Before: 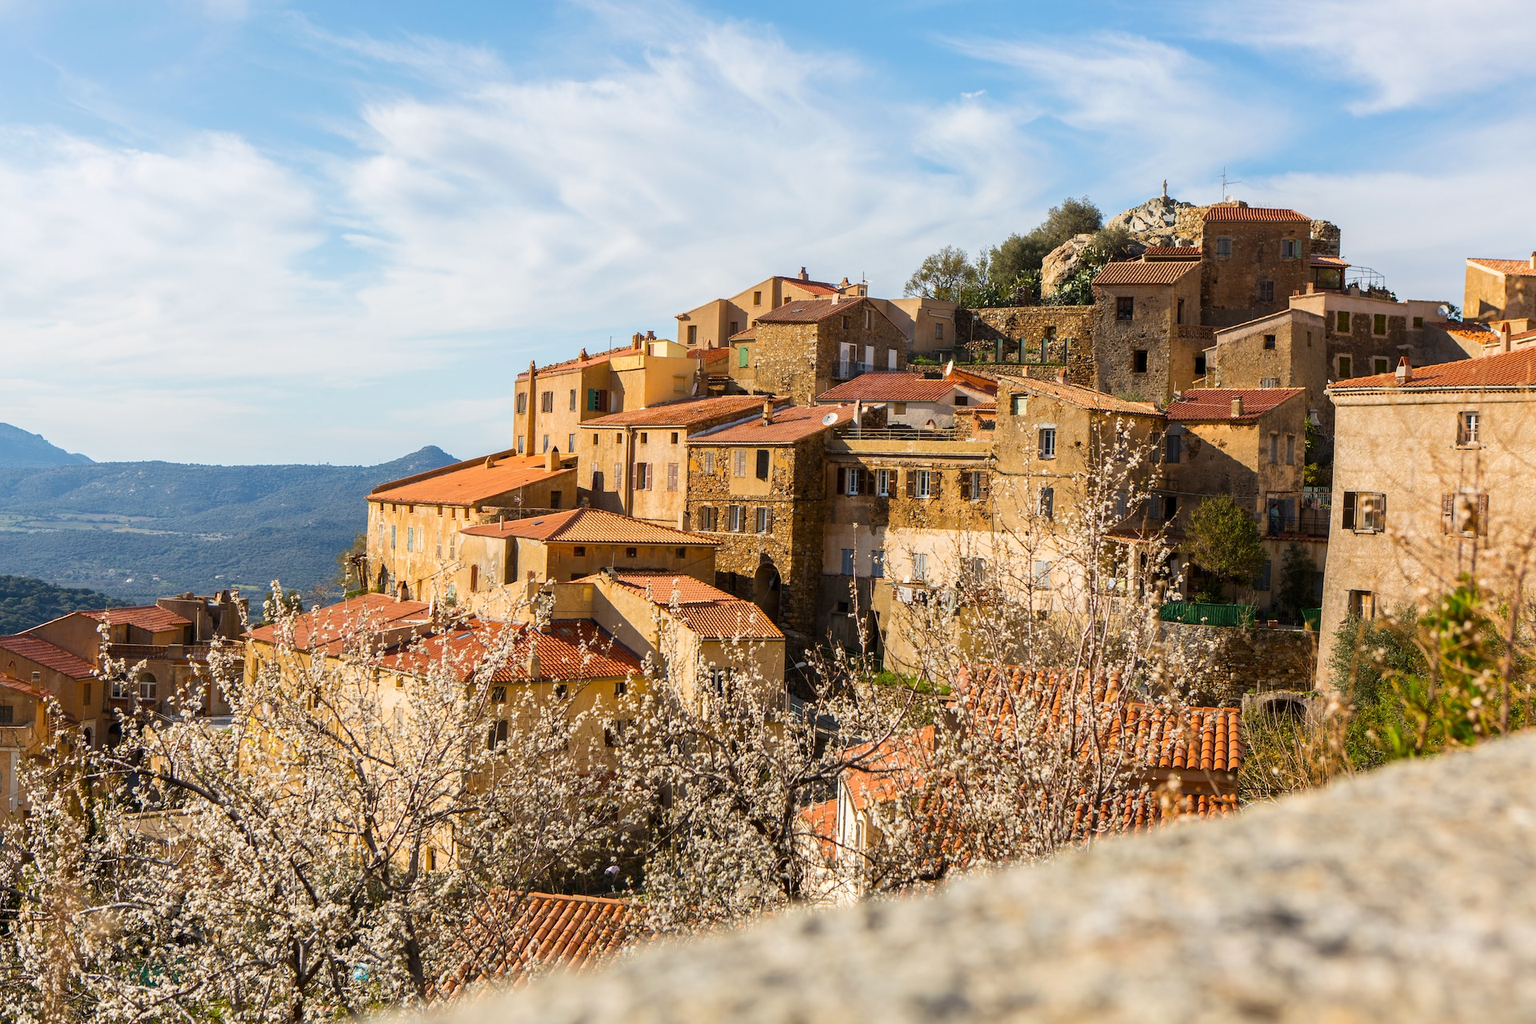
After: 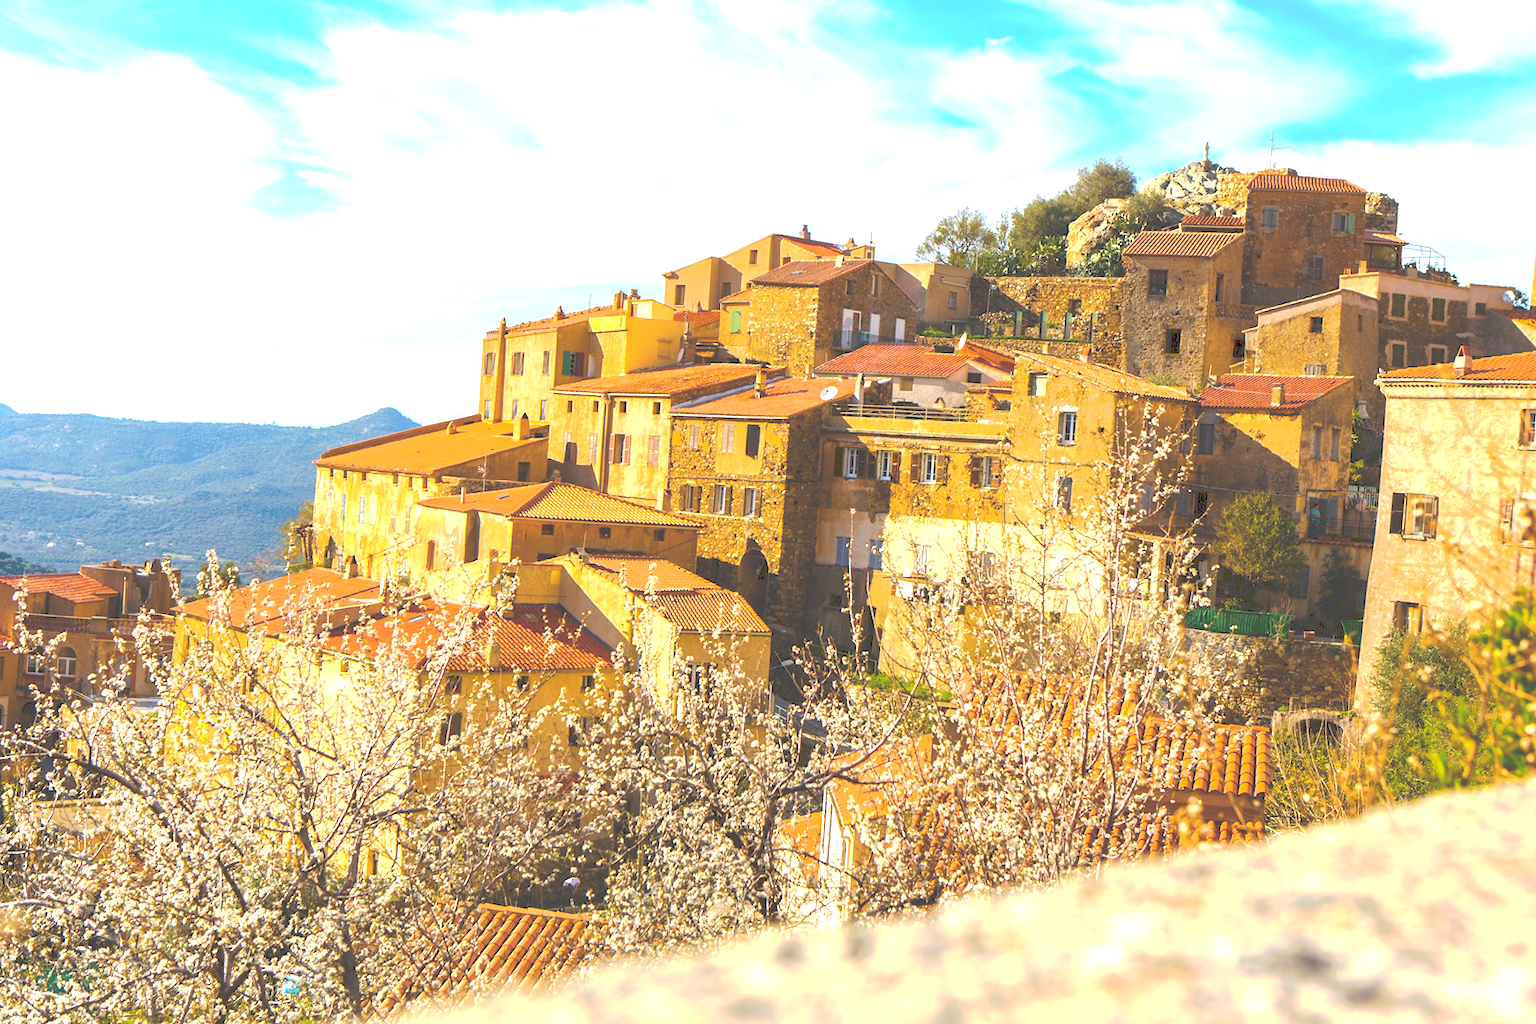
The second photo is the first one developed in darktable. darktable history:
color balance rgb: linear chroma grading › global chroma 15%, perceptual saturation grading › global saturation 30%
crop and rotate: angle -1.96°, left 3.097%, top 4.154%, right 1.586%, bottom 0.529%
exposure: exposure 0.921 EV, compensate highlight preservation false
tone curve: curves: ch0 [(0, 0) (0.003, 0.298) (0.011, 0.298) (0.025, 0.298) (0.044, 0.3) (0.069, 0.302) (0.1, 0.312) (0.136, 0.329) (0.177, 0.354) (0.224, 0.376) (0.277, 0.408) (0.335, 0.453) (0.399, 0.503) (0.468, 0.562) (0.543, 0.623) (0.623, 0.686) (0.709, 0.754) (0.801, 0.825) (0.898, 0.873) (1, 1)], preserve colors none
